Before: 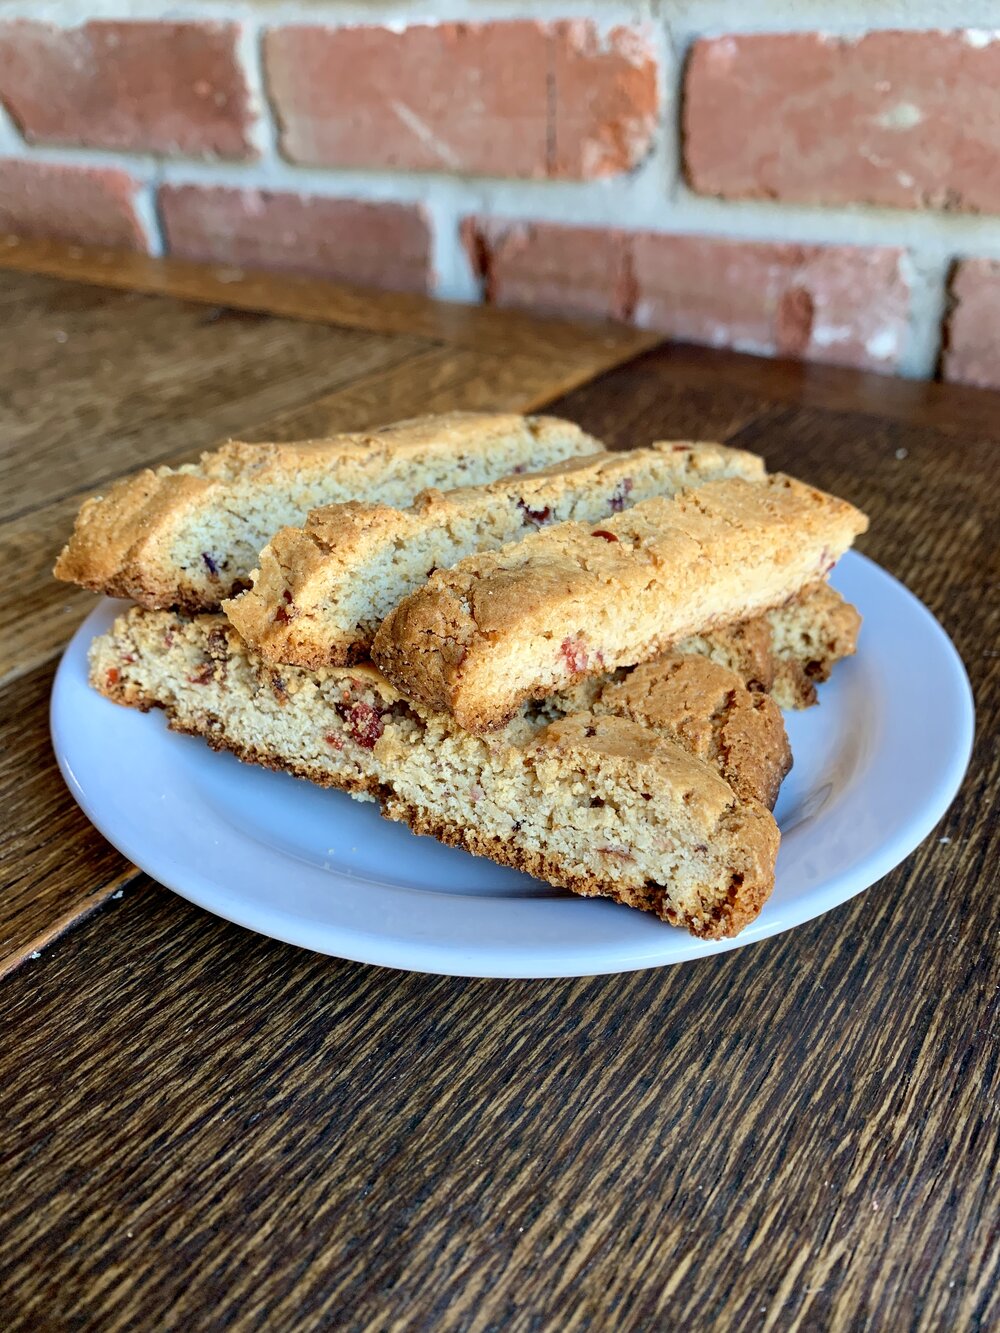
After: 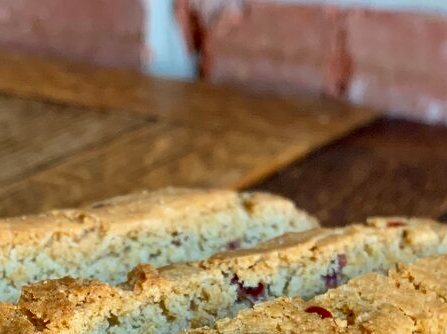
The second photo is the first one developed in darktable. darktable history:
crop: left 28.64%, top 16.832%, right 26.637%, bottom 58.055%
shadows and highlights: shadows 20.91, highlights -82.73, soften with gaussian
